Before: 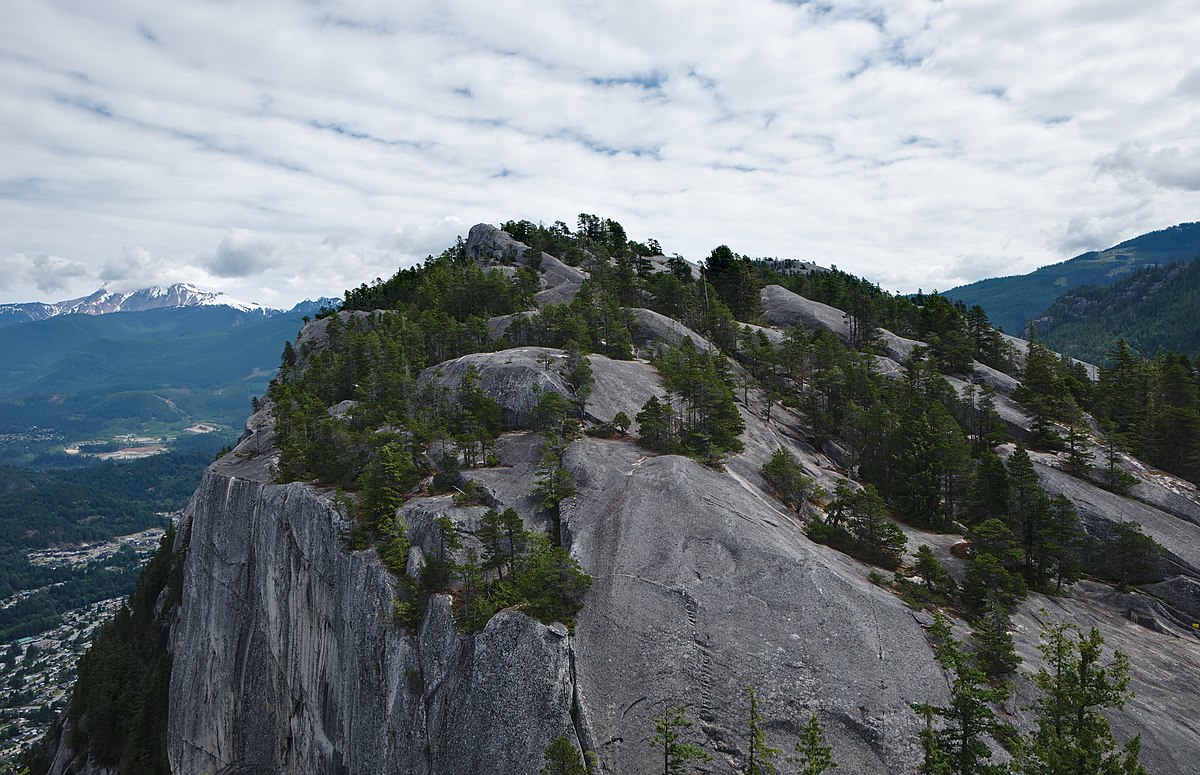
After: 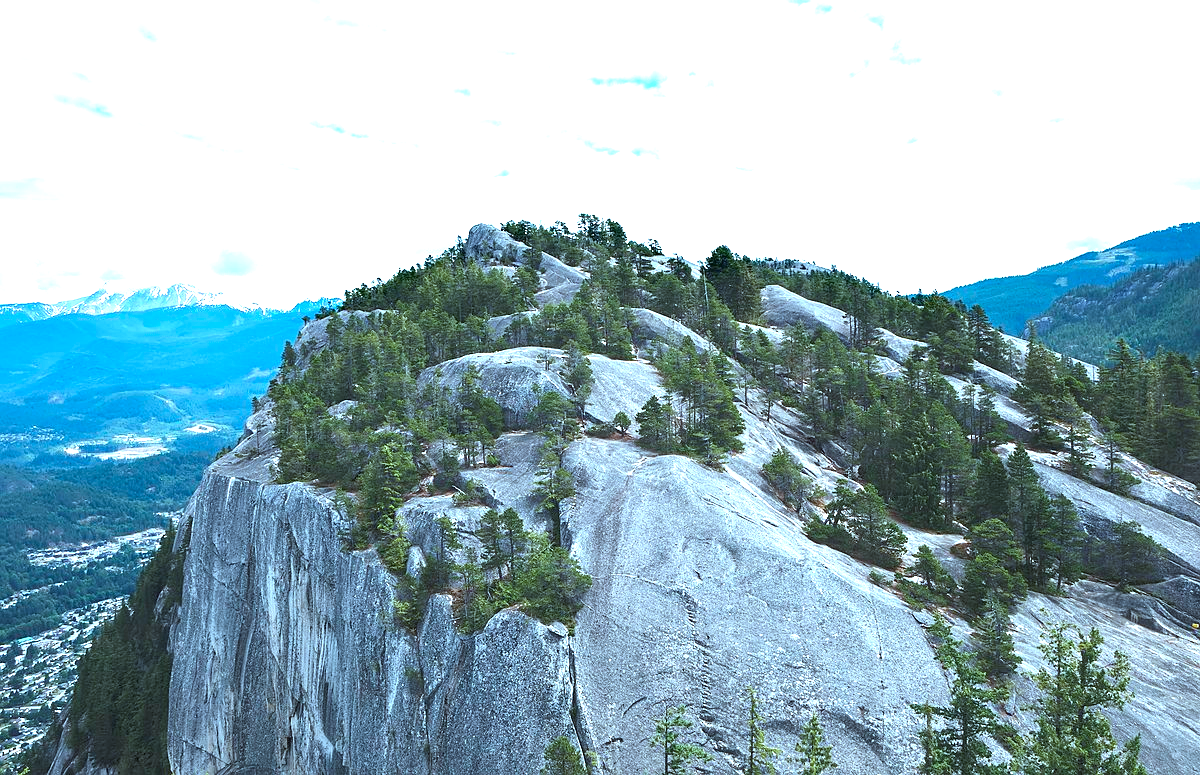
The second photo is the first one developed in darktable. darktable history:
exposure: black level correction 0, exposure 1.9 EV, compensate highlight preservation false
color correction: highlights a* -10.69, highlights b* -19.19
